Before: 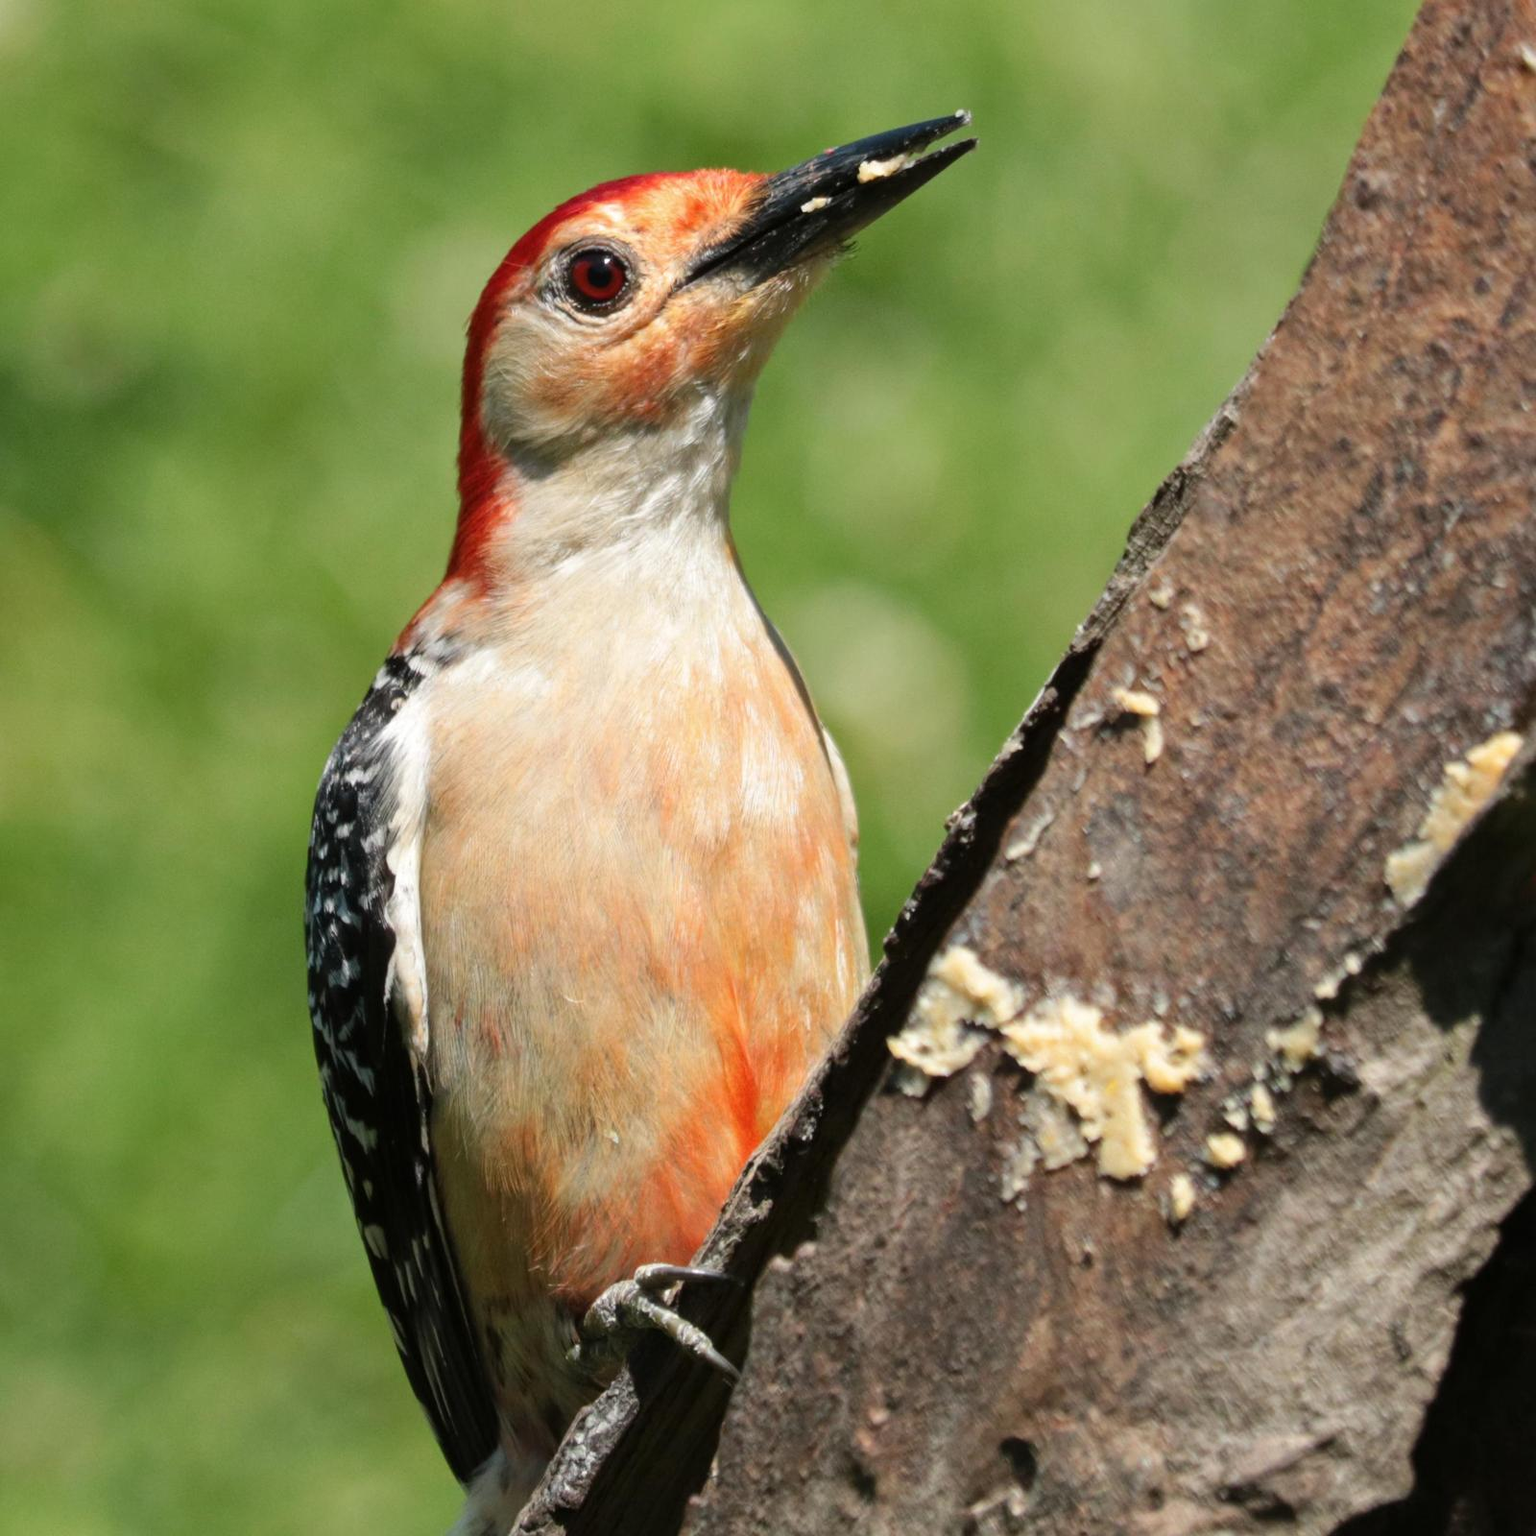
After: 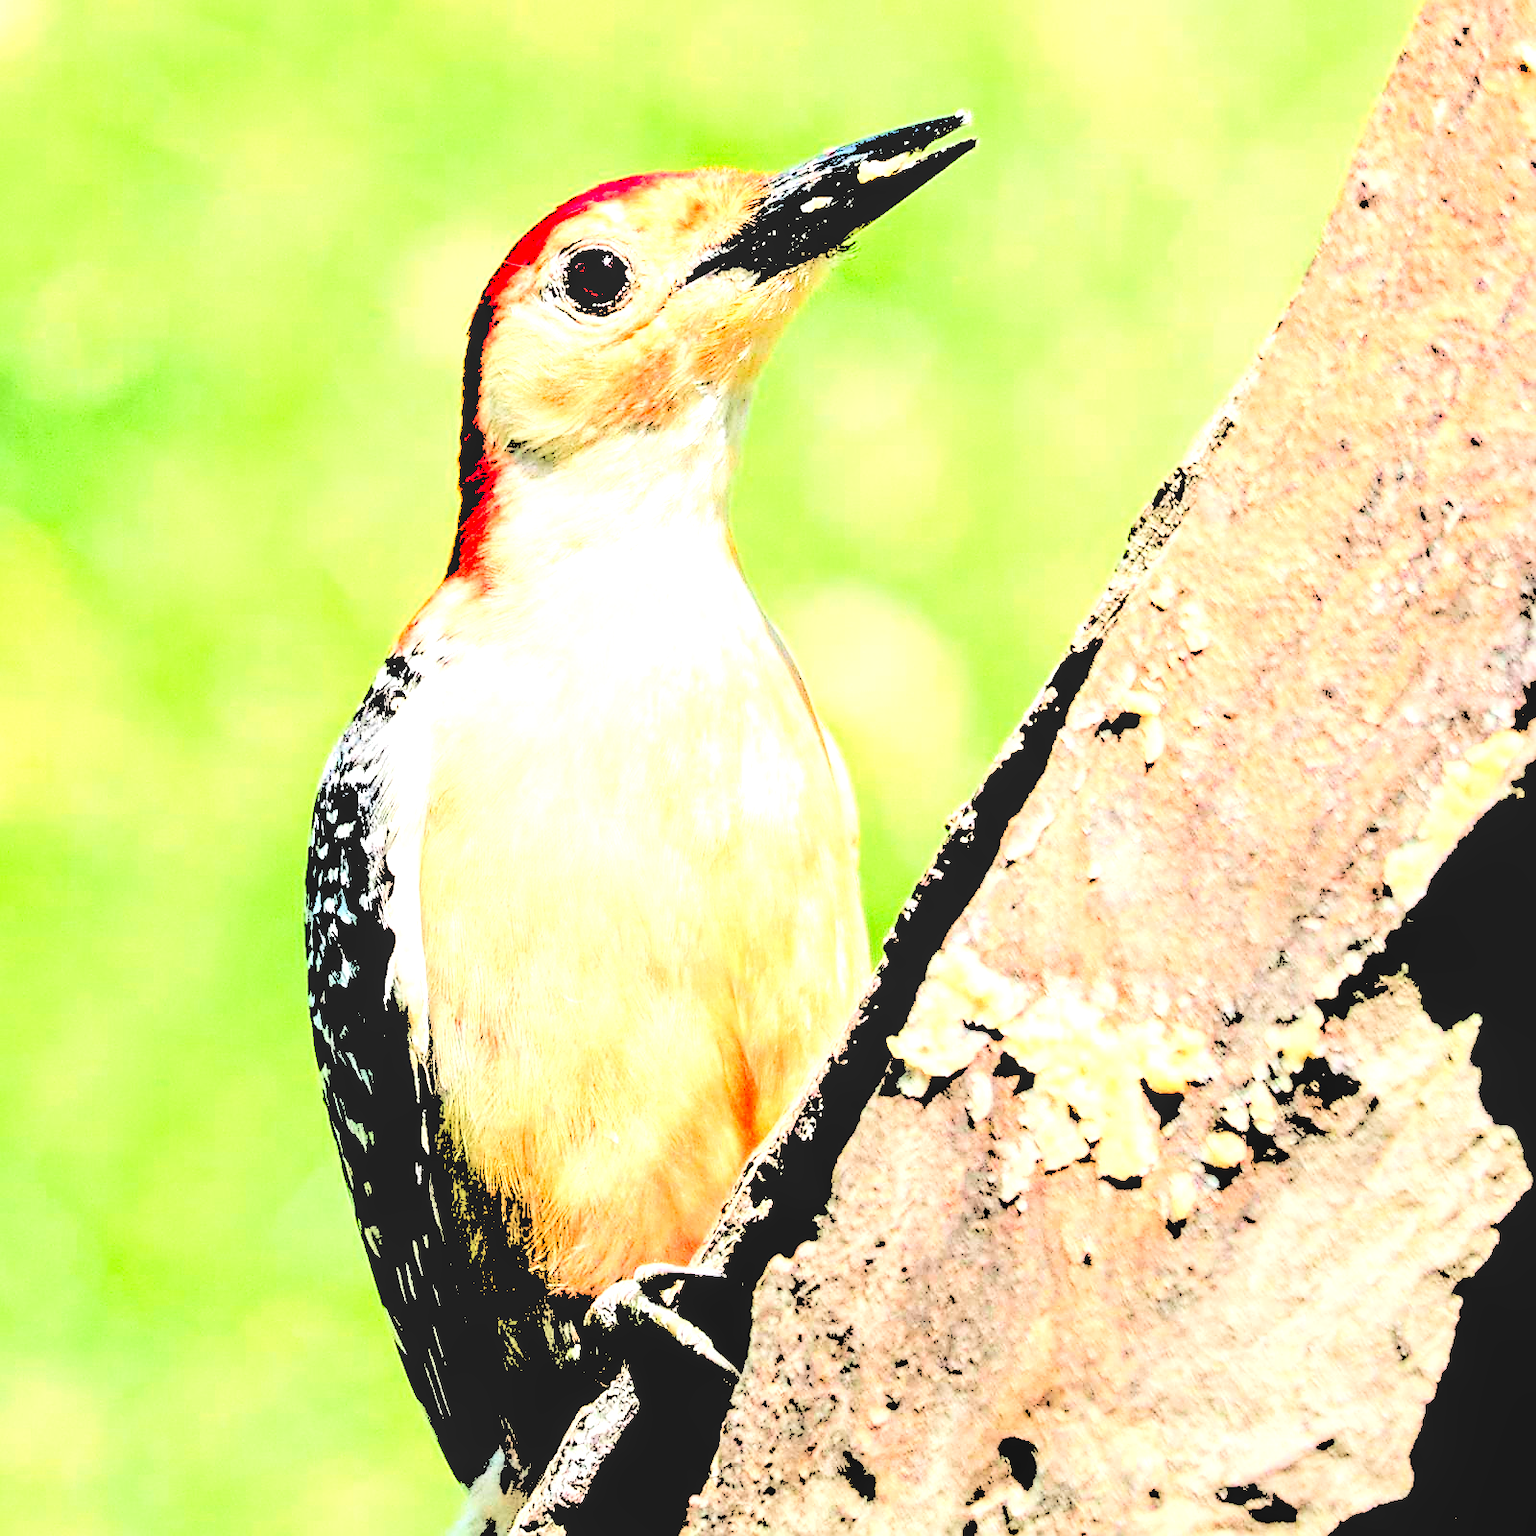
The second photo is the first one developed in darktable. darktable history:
levels: levels [0.246, 0.256, 0.506]
sharpen: radius 1.417, amount 1.255, threshold 0.713
local contrast: highlights 63%, detail 143%, midtone range 0.421
